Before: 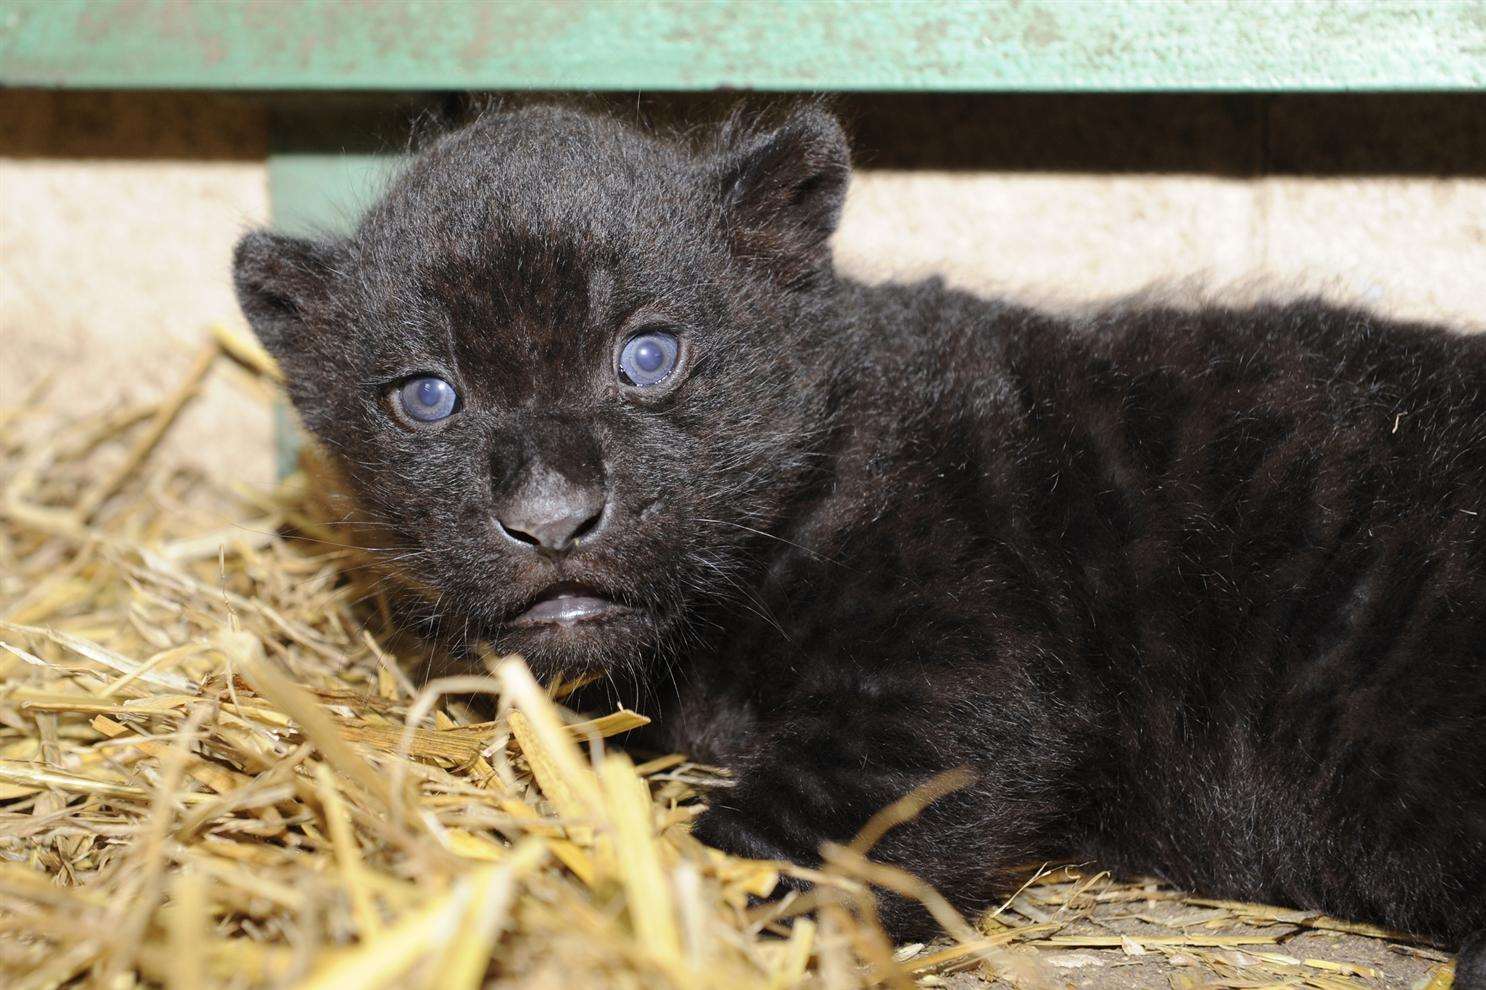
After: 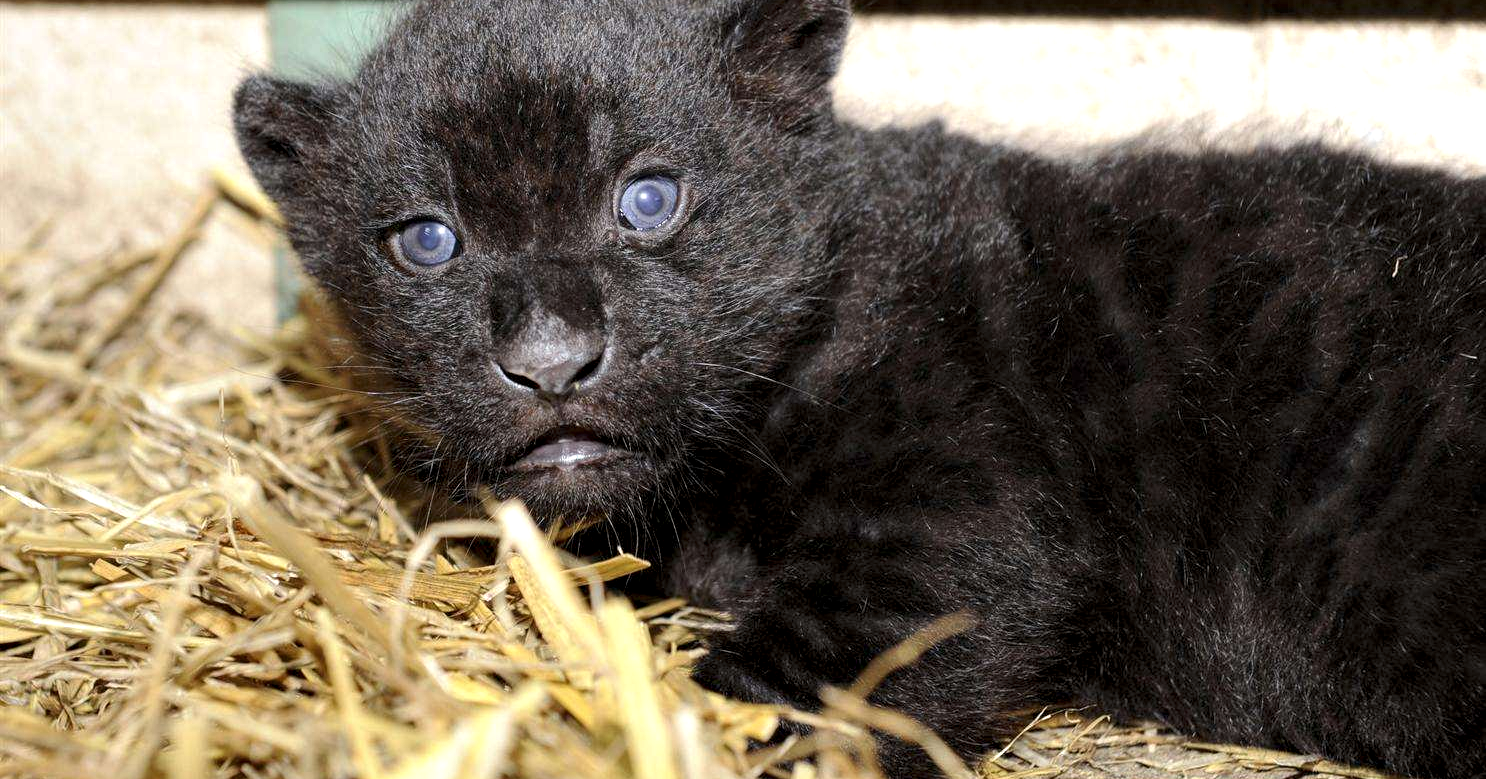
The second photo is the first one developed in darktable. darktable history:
local contrast: highlights 123%, shadows 126%, detail 140%, midtone range 0.254
crop and rotate: top 15.774%, bottom 5.506%
